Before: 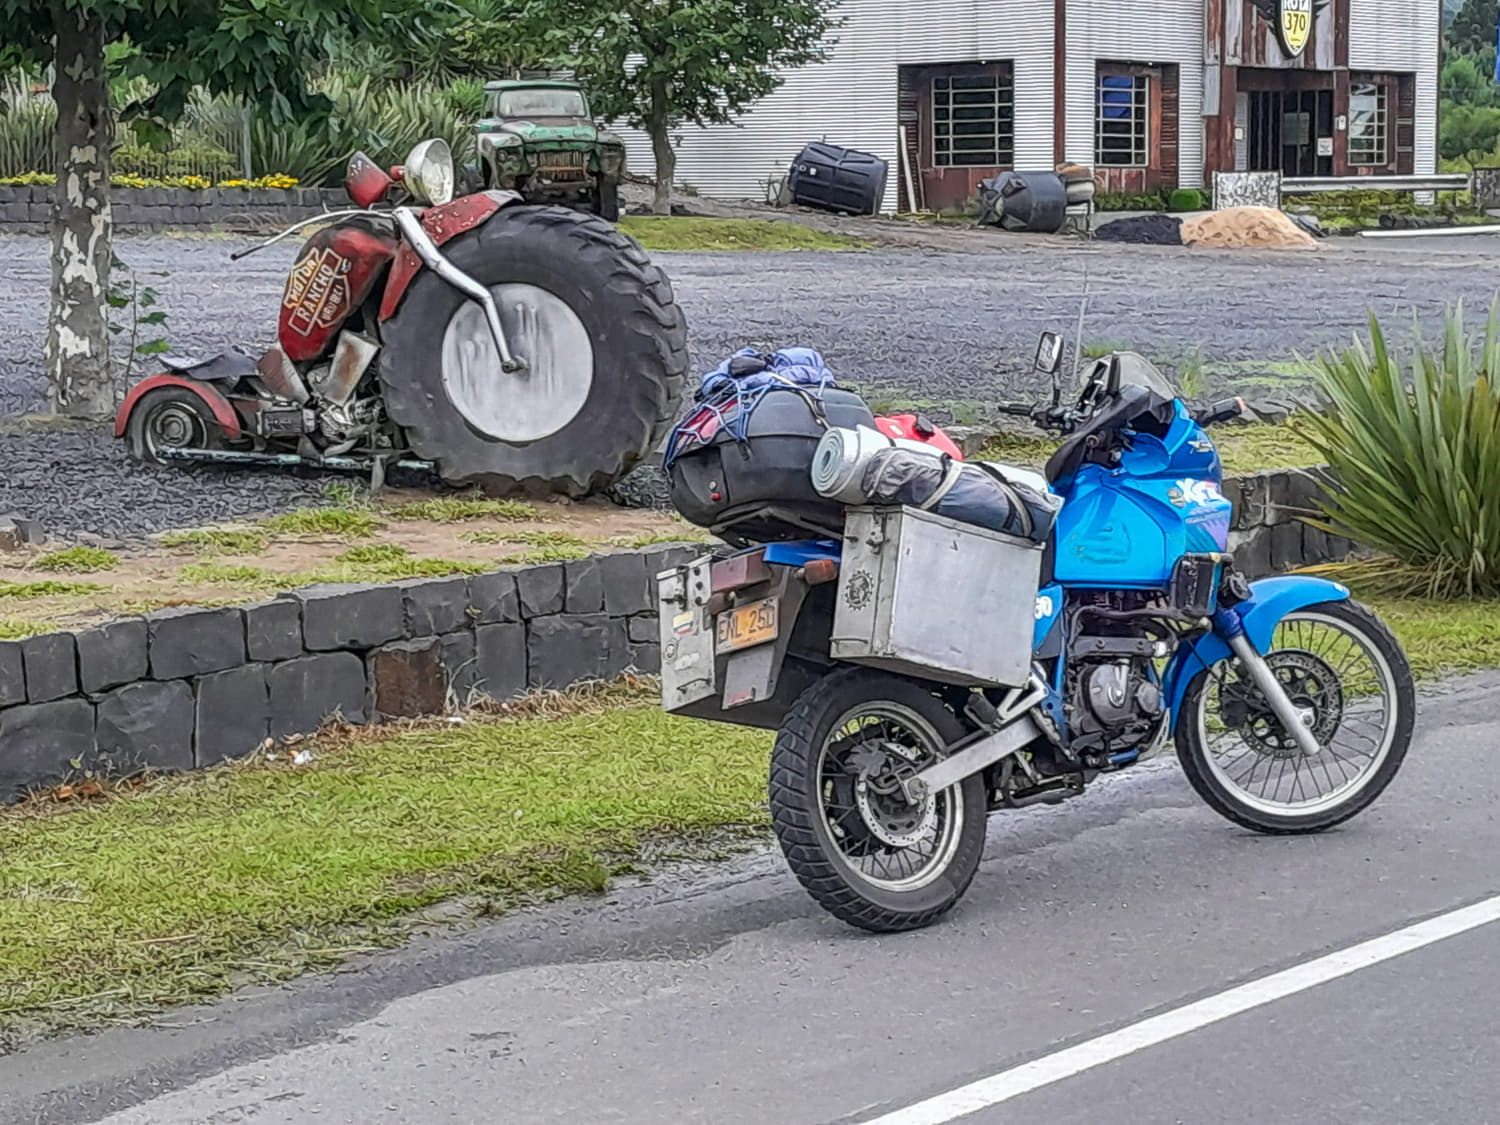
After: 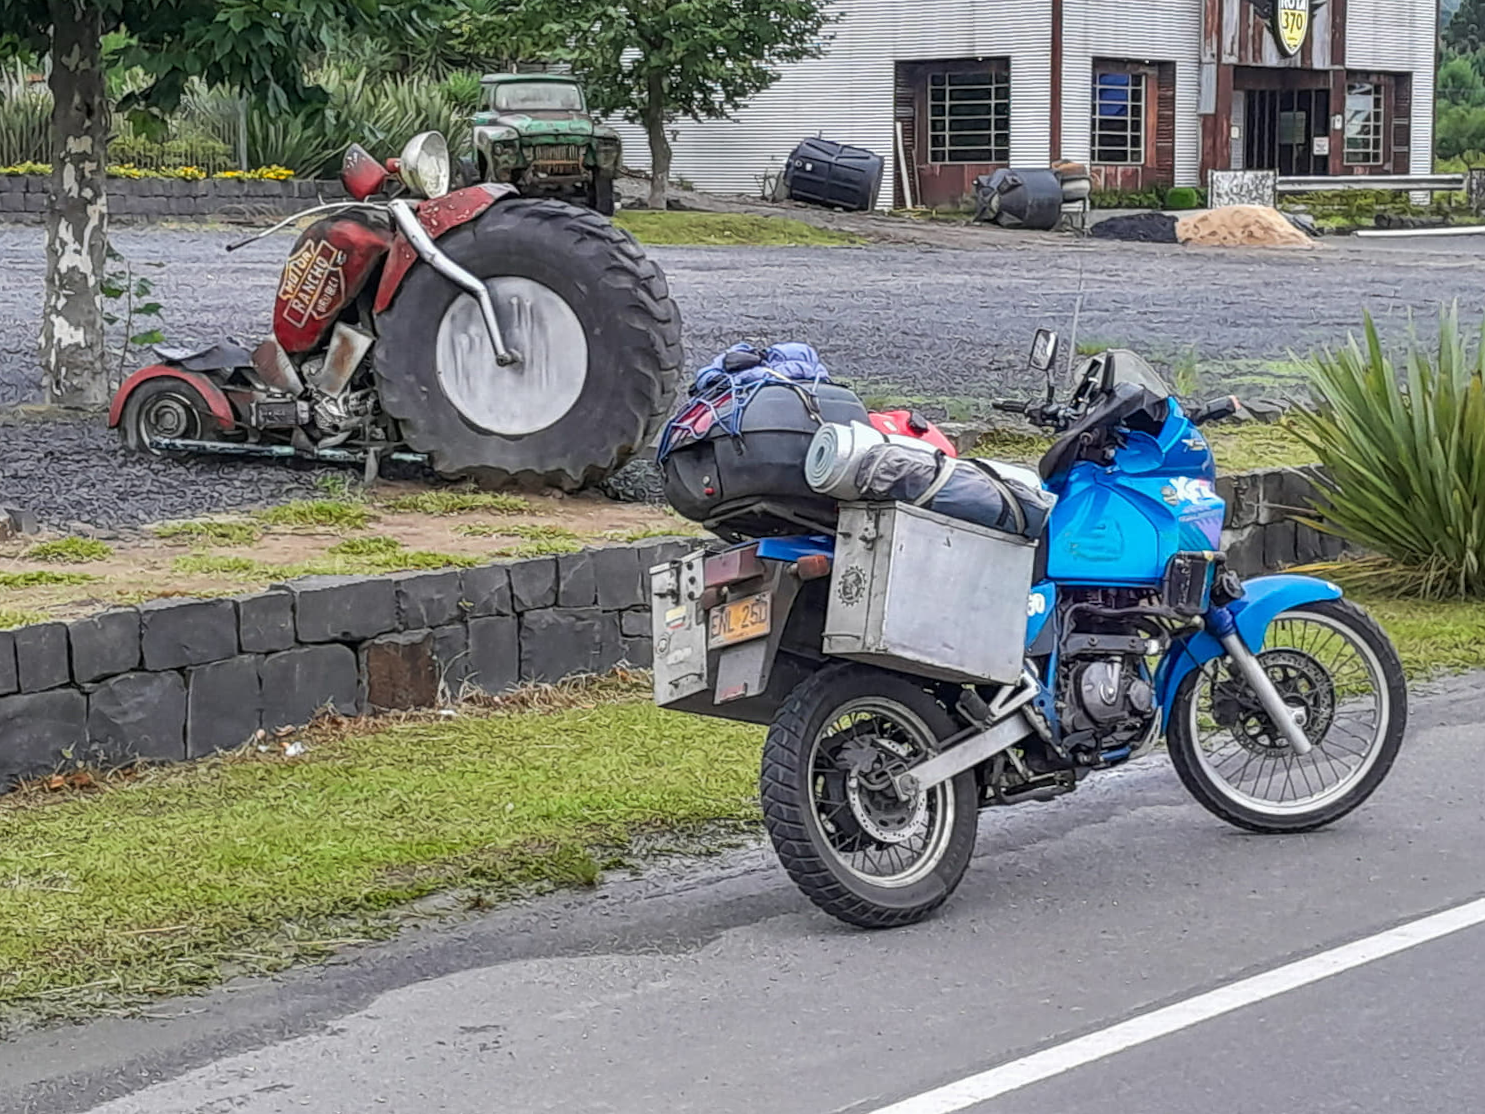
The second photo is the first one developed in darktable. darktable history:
crop and rotate: angle -0.418°
